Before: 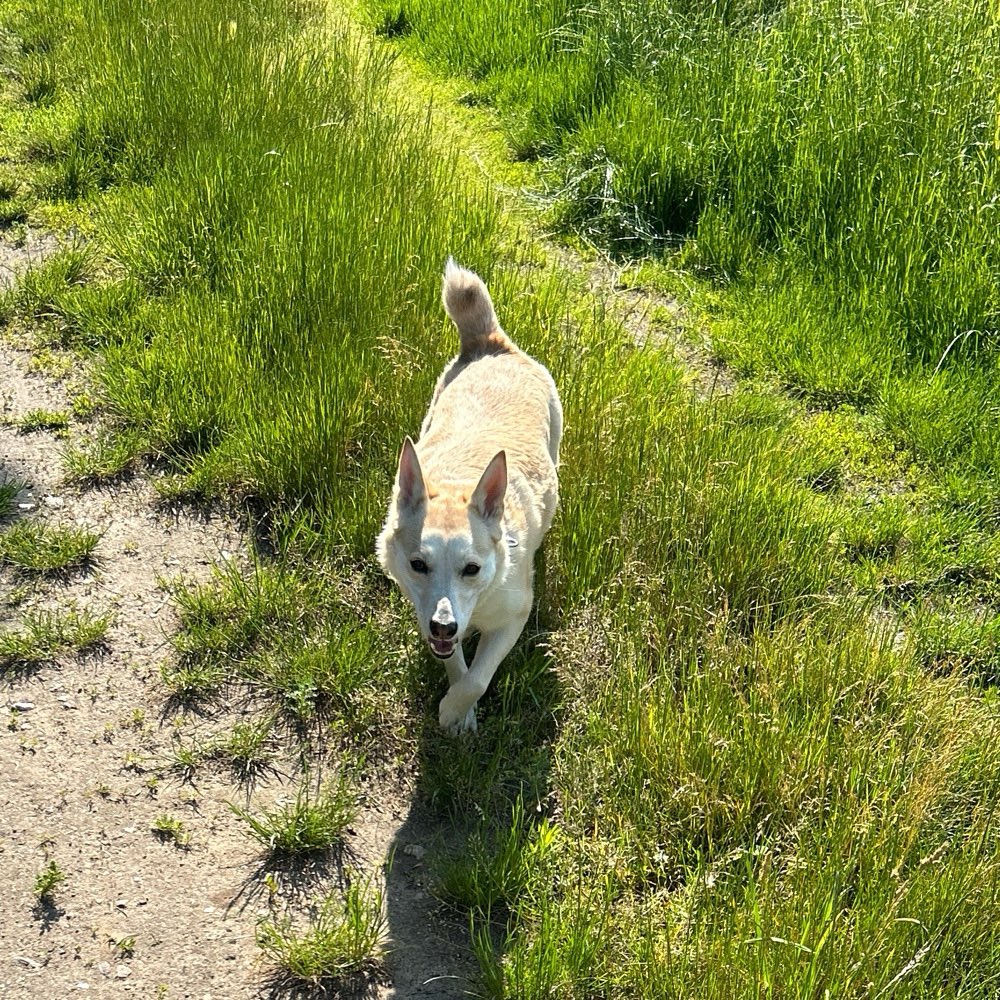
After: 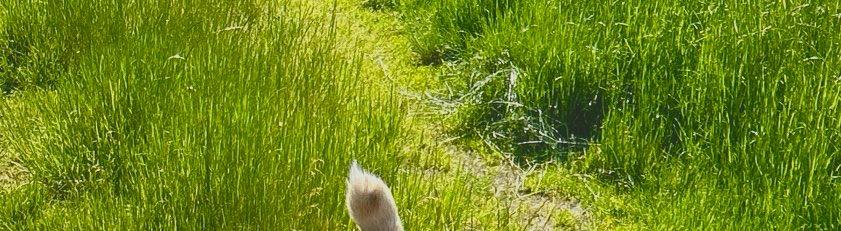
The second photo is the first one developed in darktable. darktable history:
contrast brightness saturation: contrast -0.113
exposure: black level correction -0.009, exposure 0.072 EV, compensate highlight preservation false
crop and rotate: left 9.657%, top 9.64%, right 6.183%, bottom 67.211%
color balance rgb: power › chroma 0.268%, power › hue 62.7°, linear chroma grading › global chroma 3.335%, perceptual saturation grading › global saturation 20%, perceptual saturation grading › highlights -25.208%, perceptual saturation grading › shadows 50.055%, contrast -10.38%
